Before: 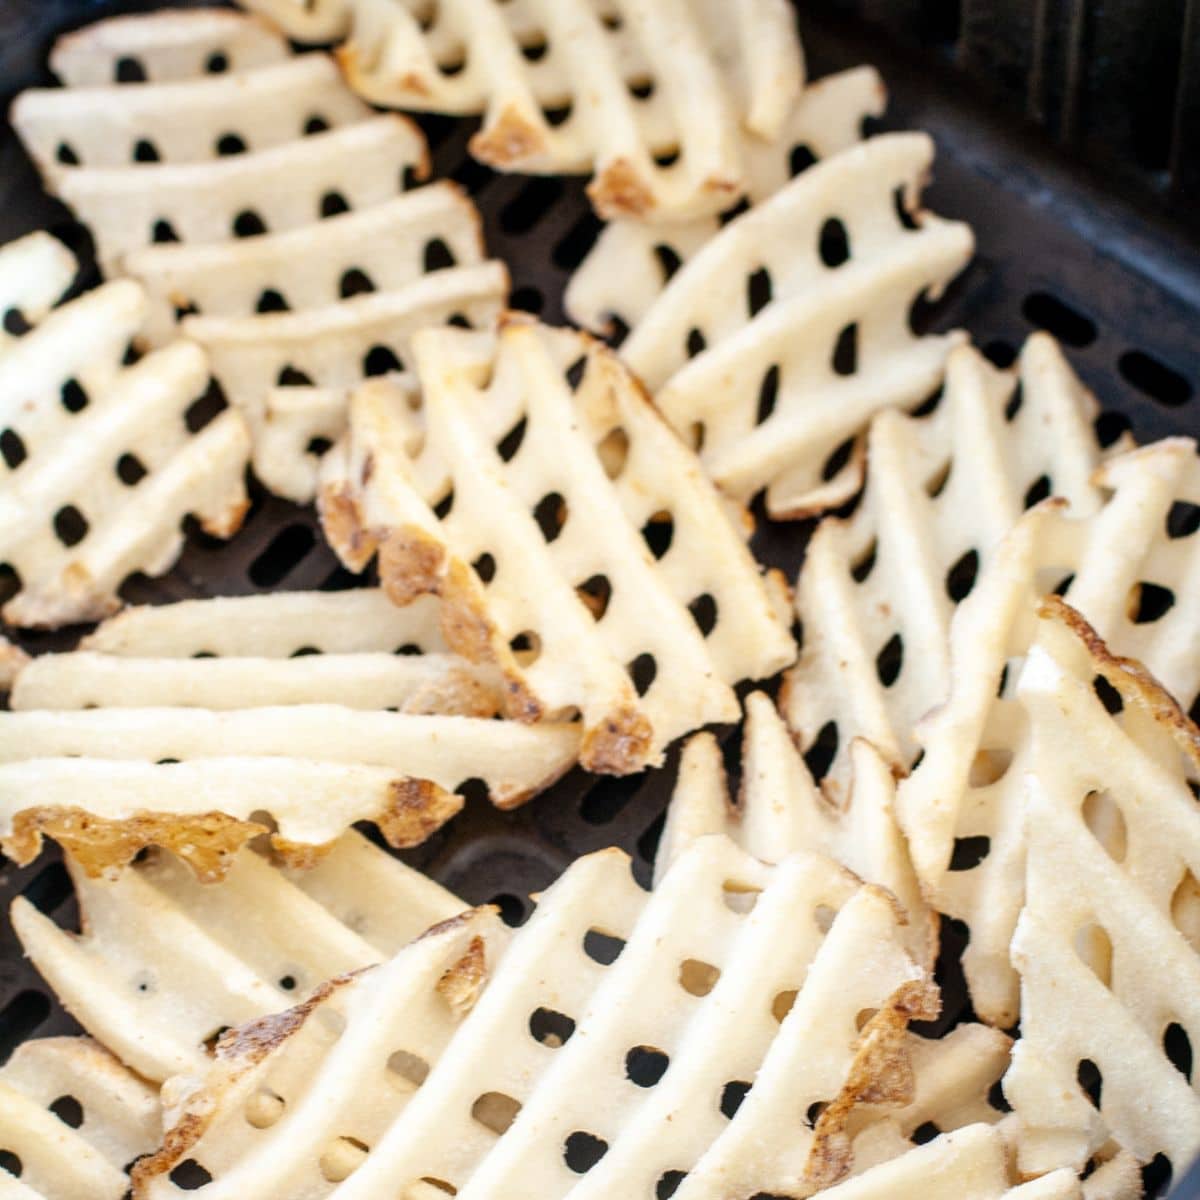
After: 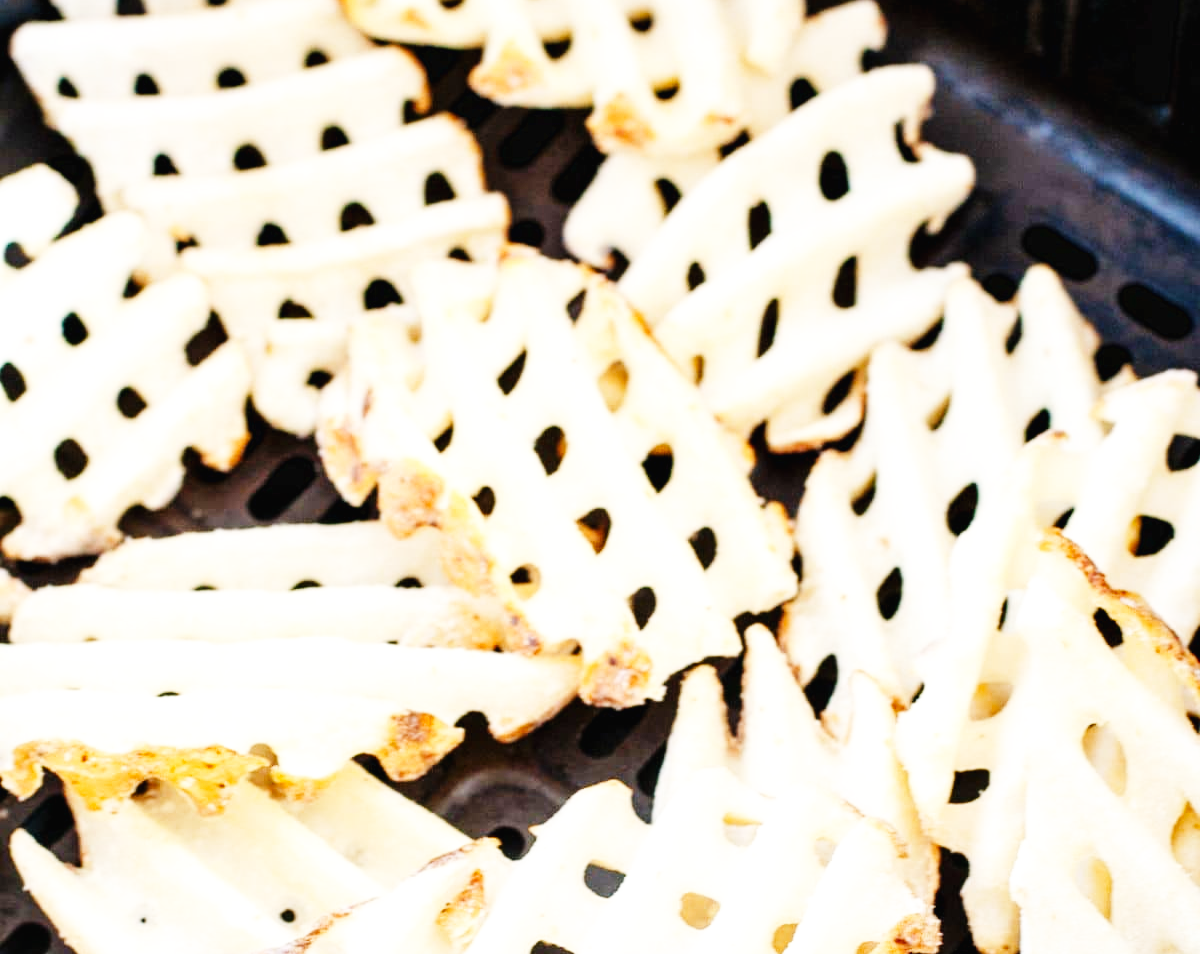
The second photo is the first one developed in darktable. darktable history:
crop and rotate: top 5.659%, bottom 14.834%
base curve: curves: ch0 [(0, 0.003) (0.001, 0.002) (0.006, 0.004) (0.02, 0.022) (0.048, 0.086) (0.094, 0.234) (0.162, 0.431) (0.258, 0.629) (0.385, 0.8) (0.548, 0.918) (0.751, 0.988) (1, 1)], preserve colors none
